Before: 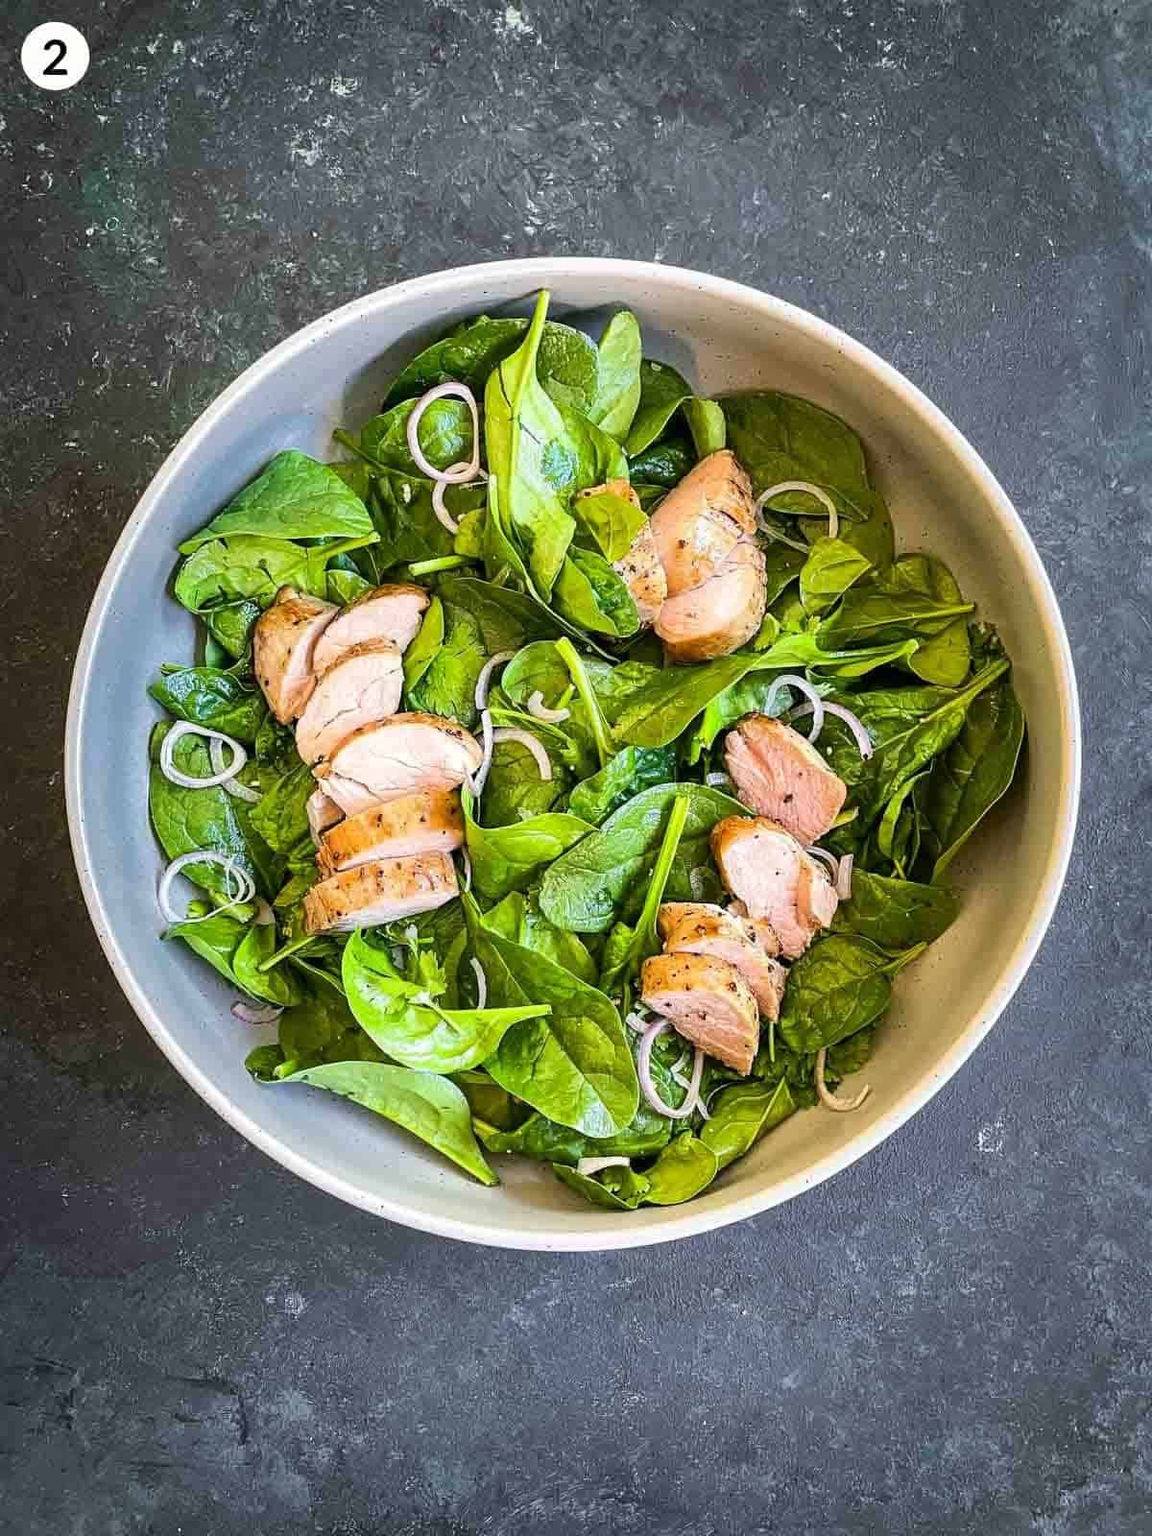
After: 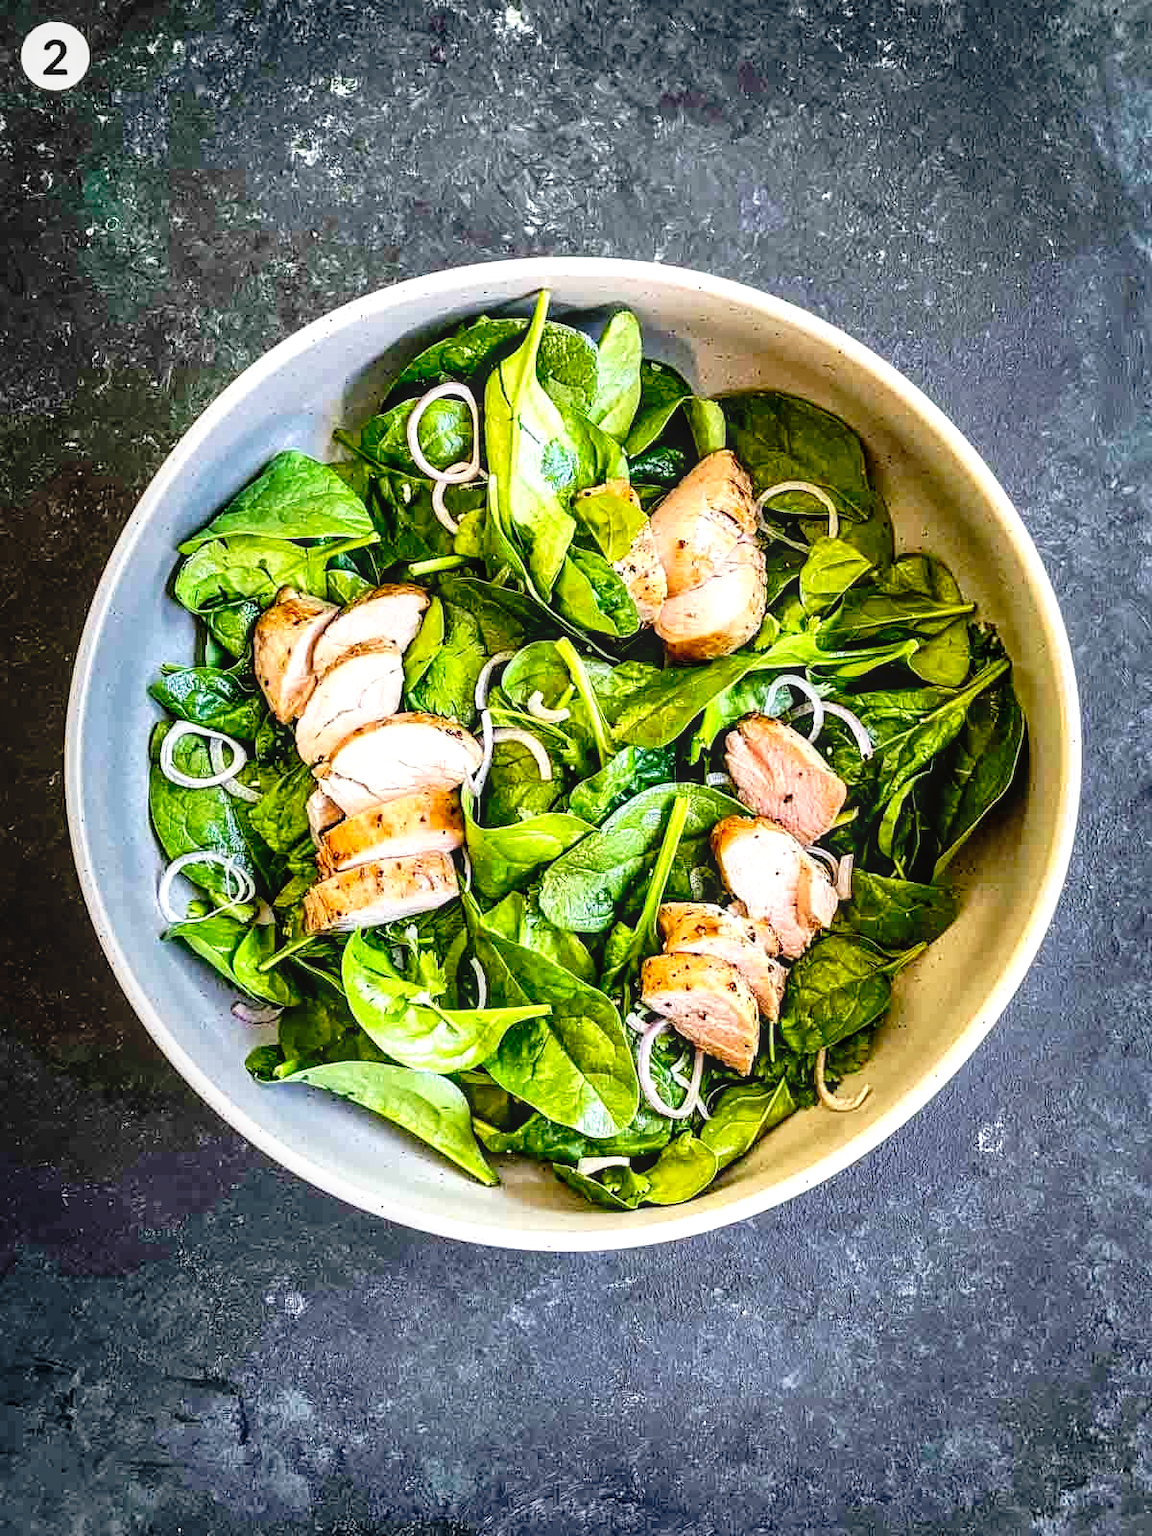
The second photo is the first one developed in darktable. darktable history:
local contrast: detail 130%
tone curve: curves: ch0 [(0, 0) (0.003, 0.033) (0.011, 0.033) (0.025, 0.036) (0.044, 0.039) (0.069, 0.04) (0.1, 0.043) (0.136, 0.052) (0.177, 0.085) (0.224, 0.14) (0.277, 0.225) (0.335, 0.333) (0.399, 0.419) (0.468, 0.51) (0.543, 0.603) (0.623, 0.713) (0.709, 0.808) (0.801, 0.901) (0.898, 0.98) (1, 1)], preserve colors none
contrast brightness saturation: contrast 0.08, saturation 0.02
